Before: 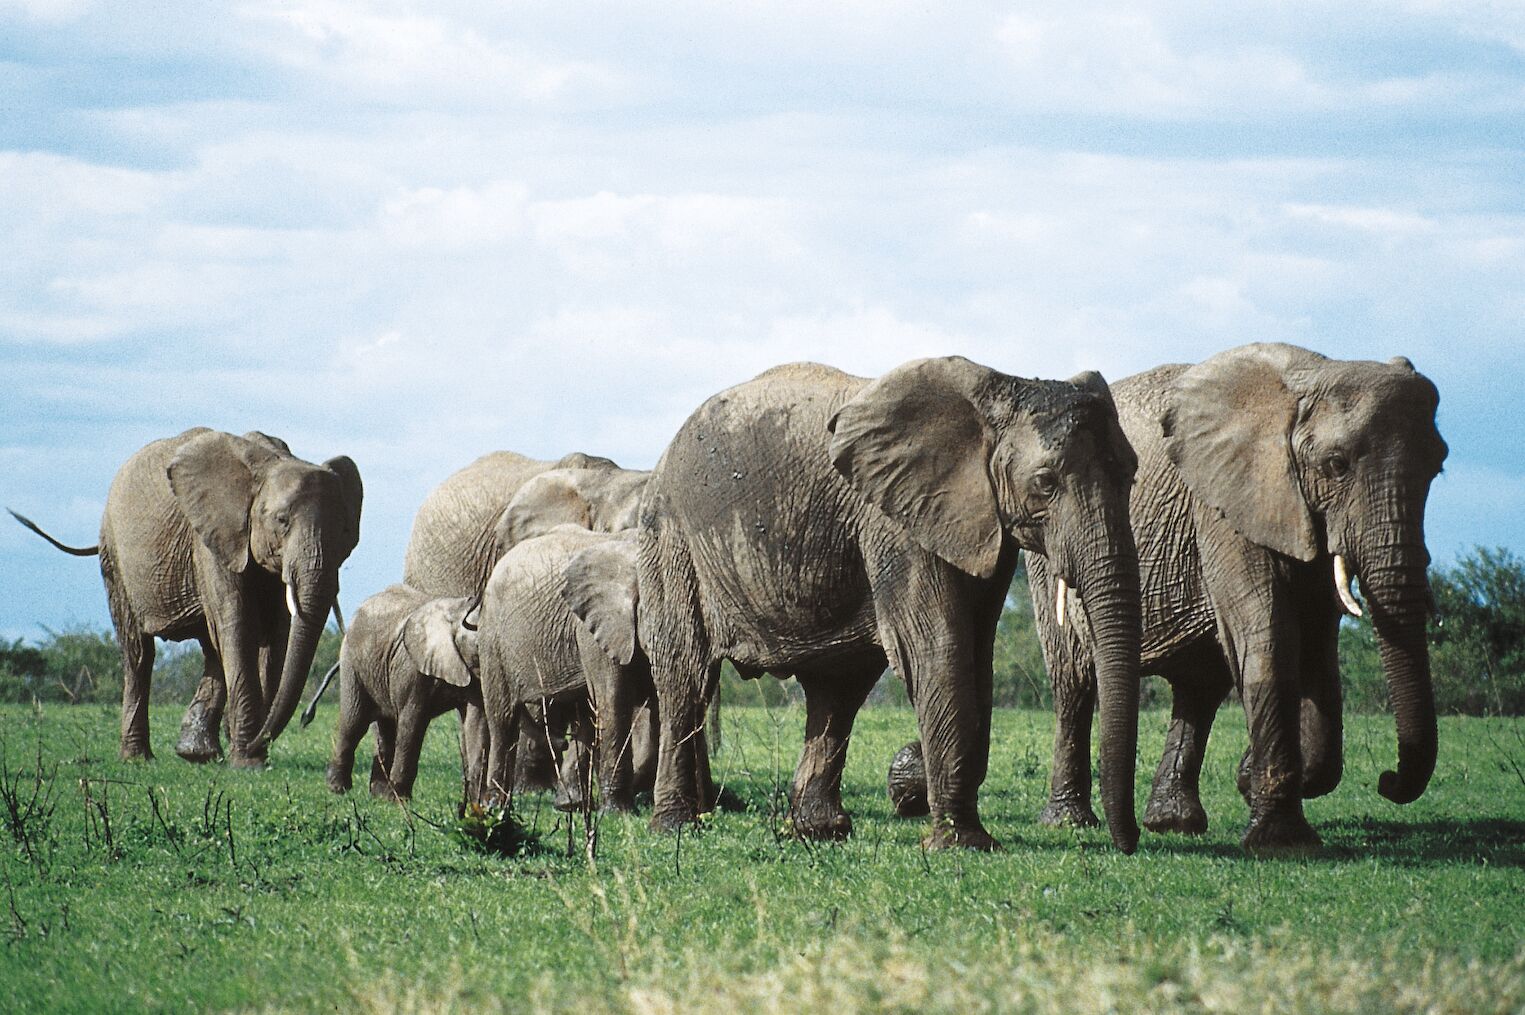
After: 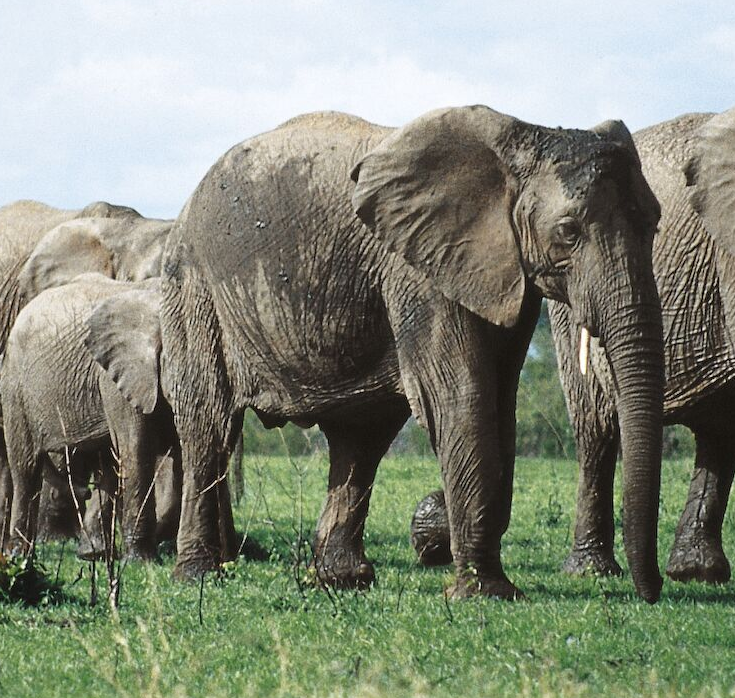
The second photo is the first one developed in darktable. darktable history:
crop: left 31.323%, top 24.783%, right 20.434%, bottom 6.358%
